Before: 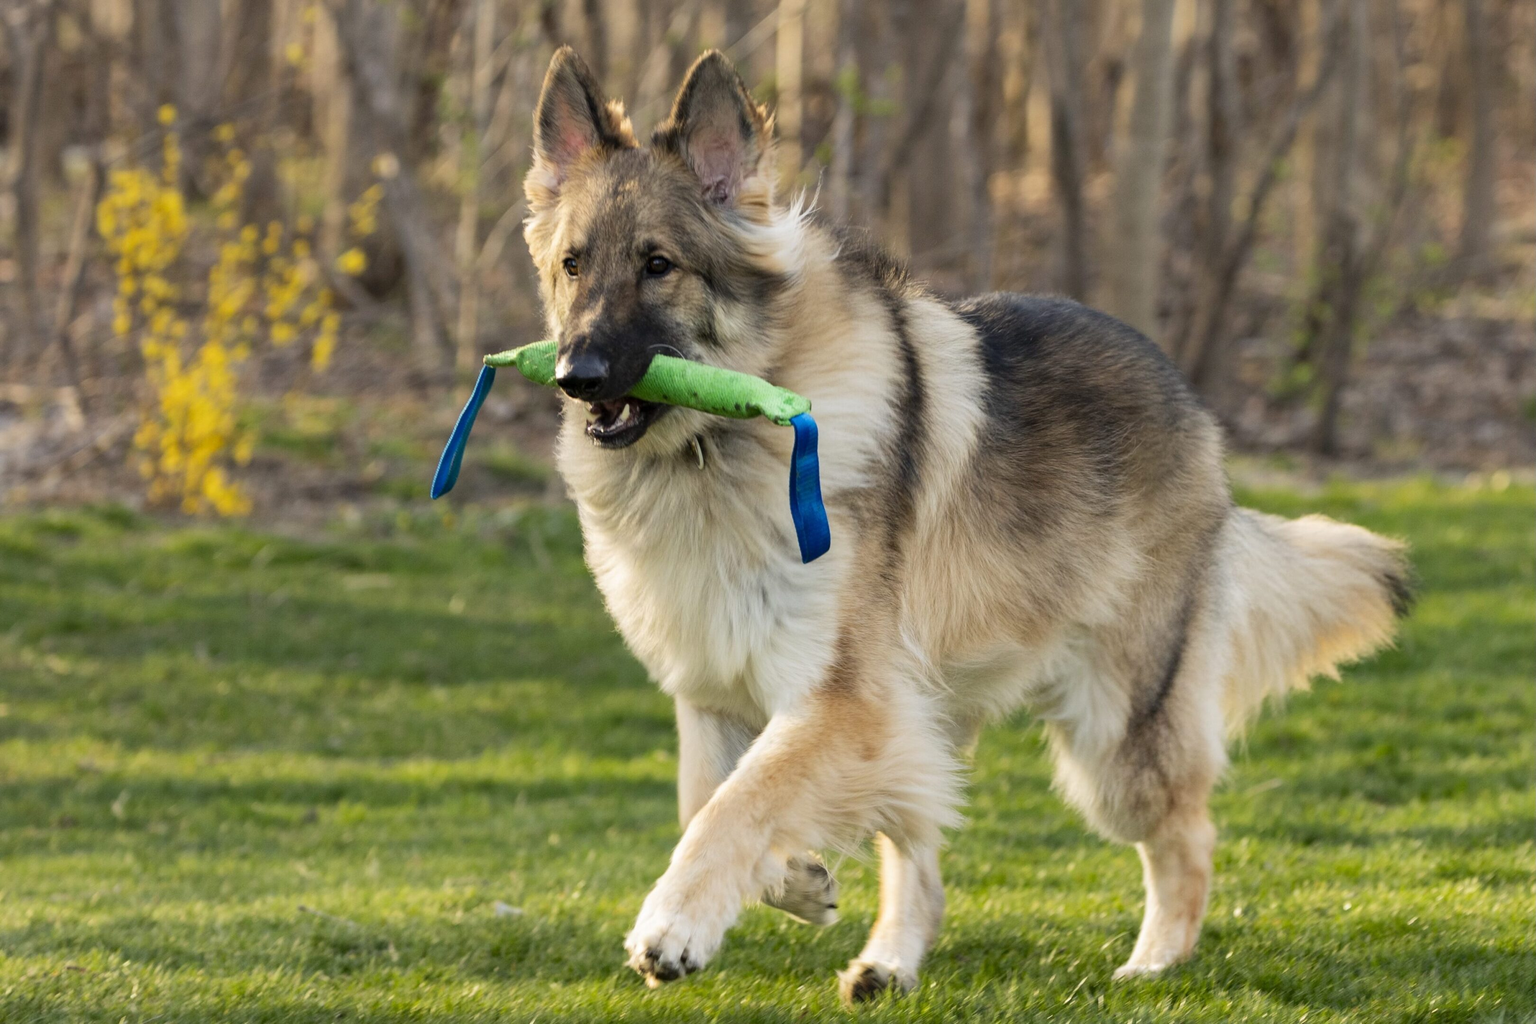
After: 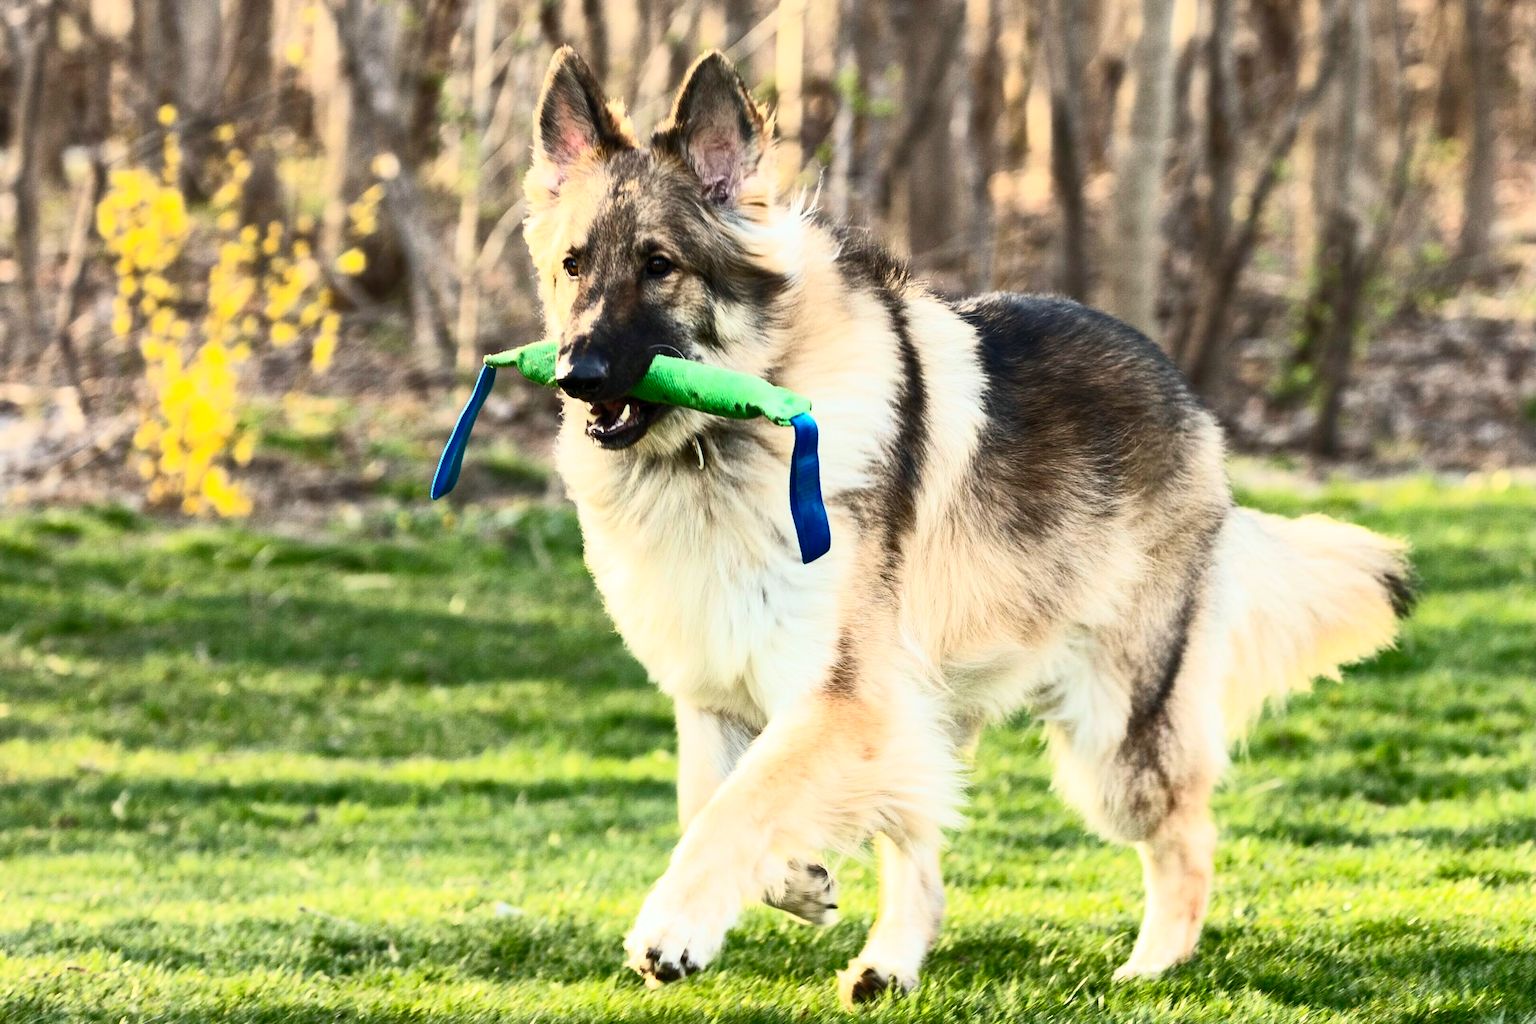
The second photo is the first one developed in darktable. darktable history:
white balance: red 0.978, blue 0.999
contrast brightness saturation: contrast 0.62, brightness 0.34, saturation 0.14
